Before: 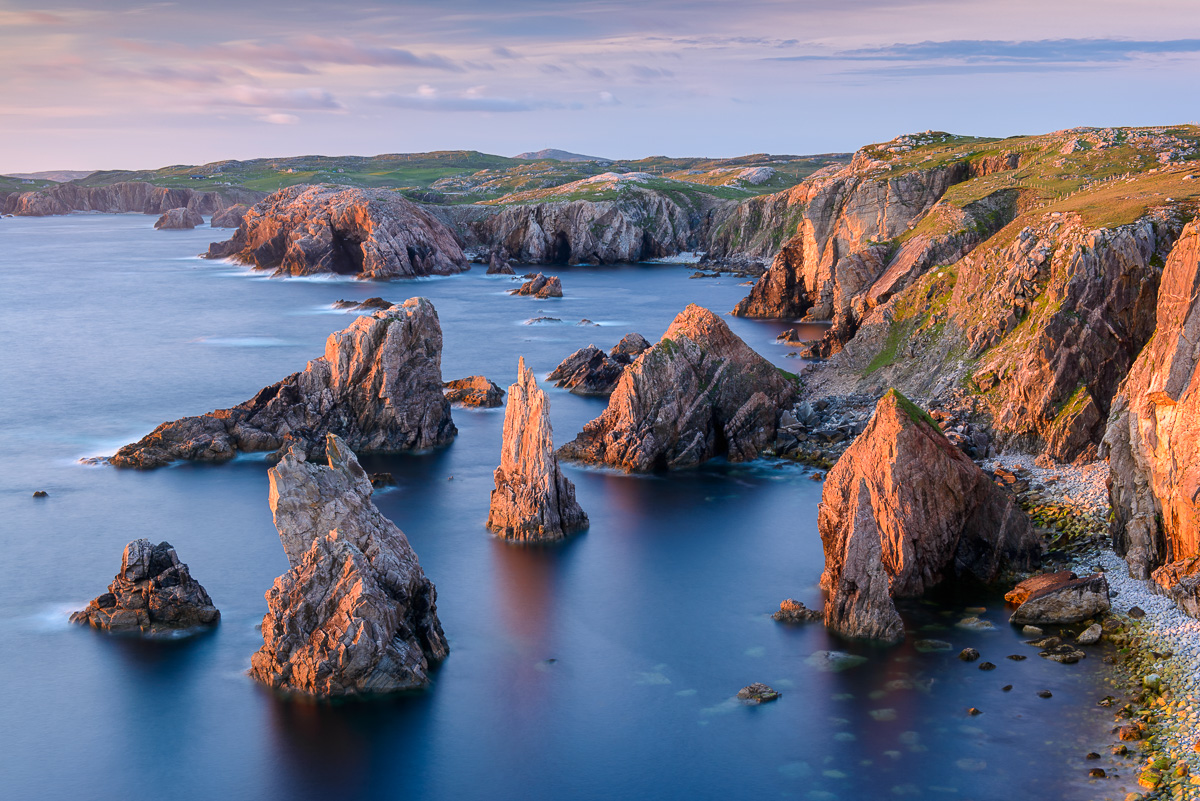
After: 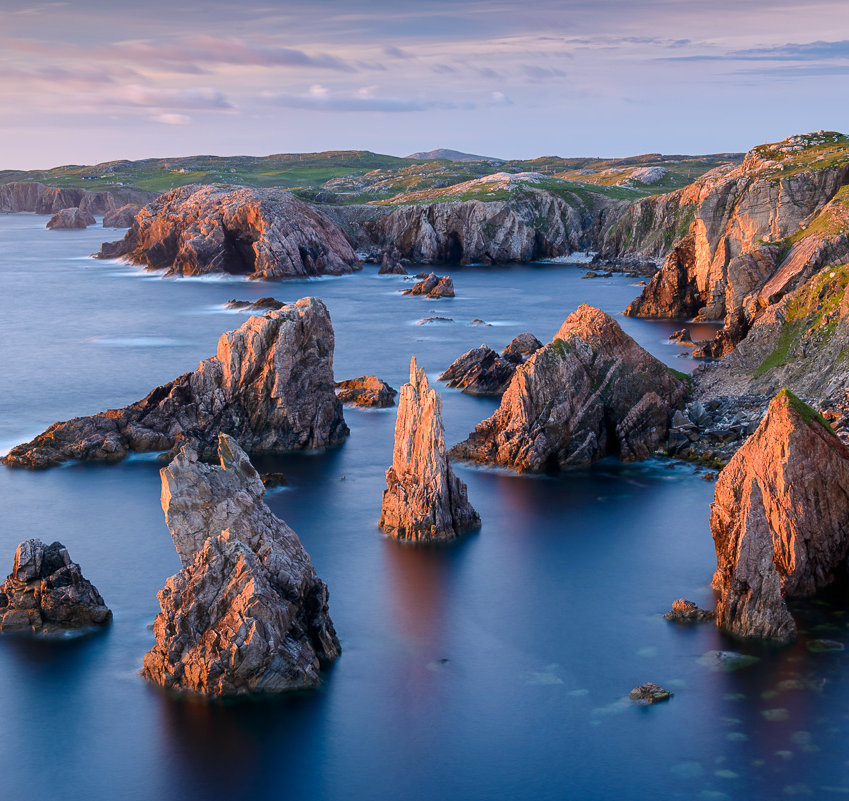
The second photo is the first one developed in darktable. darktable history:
crop and rotate: left 9.061%, right 20.142%
contrast brightness saturation: contrast 0.03, brightness -0.04
